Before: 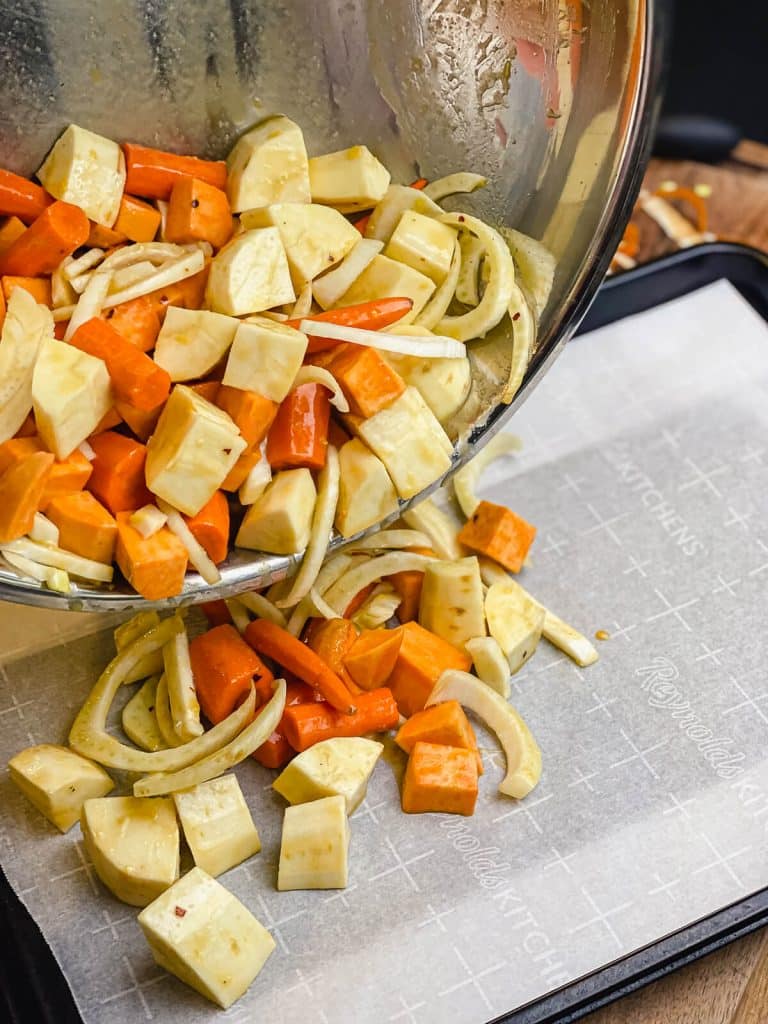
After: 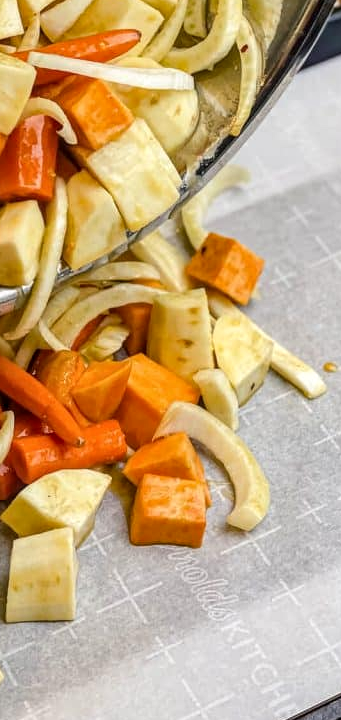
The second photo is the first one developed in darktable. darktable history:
crop: left 35.432%, top 26.233%, right 20.145%, bottom 3.432%
local contrast: on, module defaults
